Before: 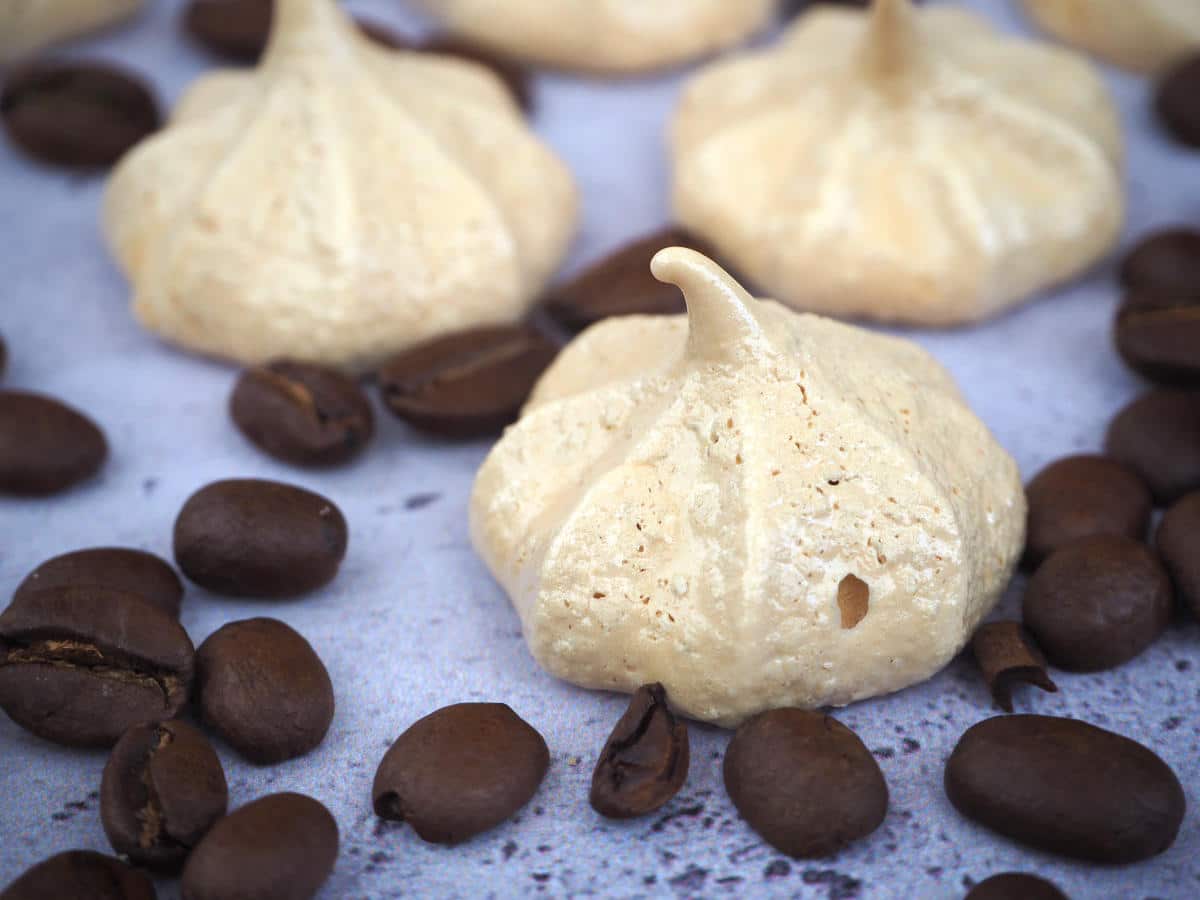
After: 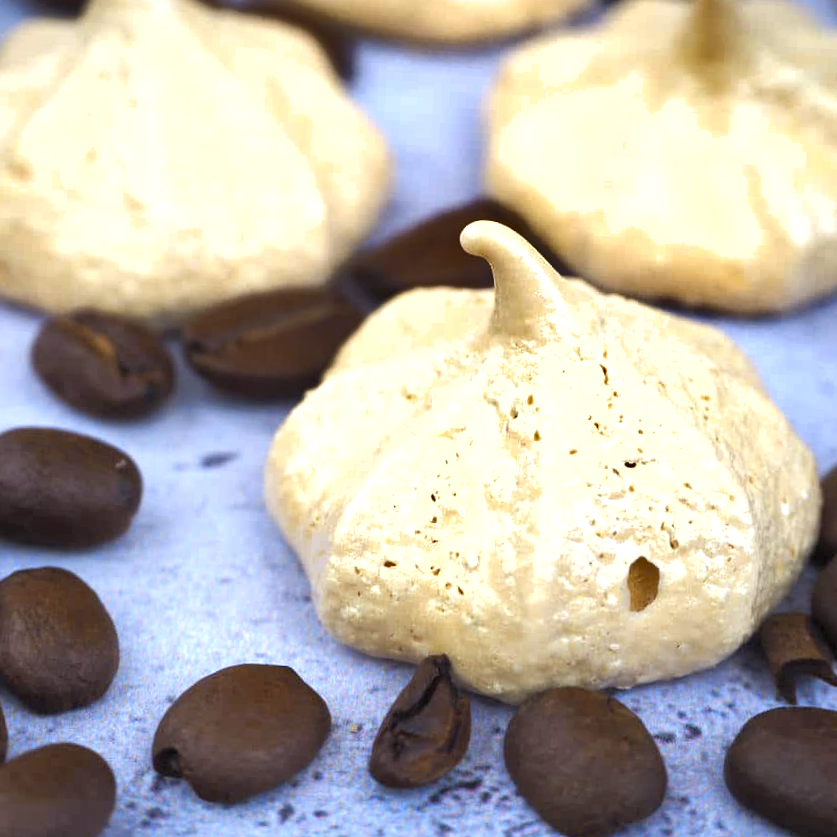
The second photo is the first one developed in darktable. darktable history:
crop and rotate: angle -3.27°, left 14.277%, top 0.028%, right 10.766%, bottom 0.028%
shadows and highlights: shadows 60, soften with gaussian
exposure: black level correction 0.001, exposure 0.5 EV, compensate exposure bias true, compensate highlight preservation false
color contrast: green-magenta contrast 0.85, blue-yellow contrast 1.25, unbound 0
